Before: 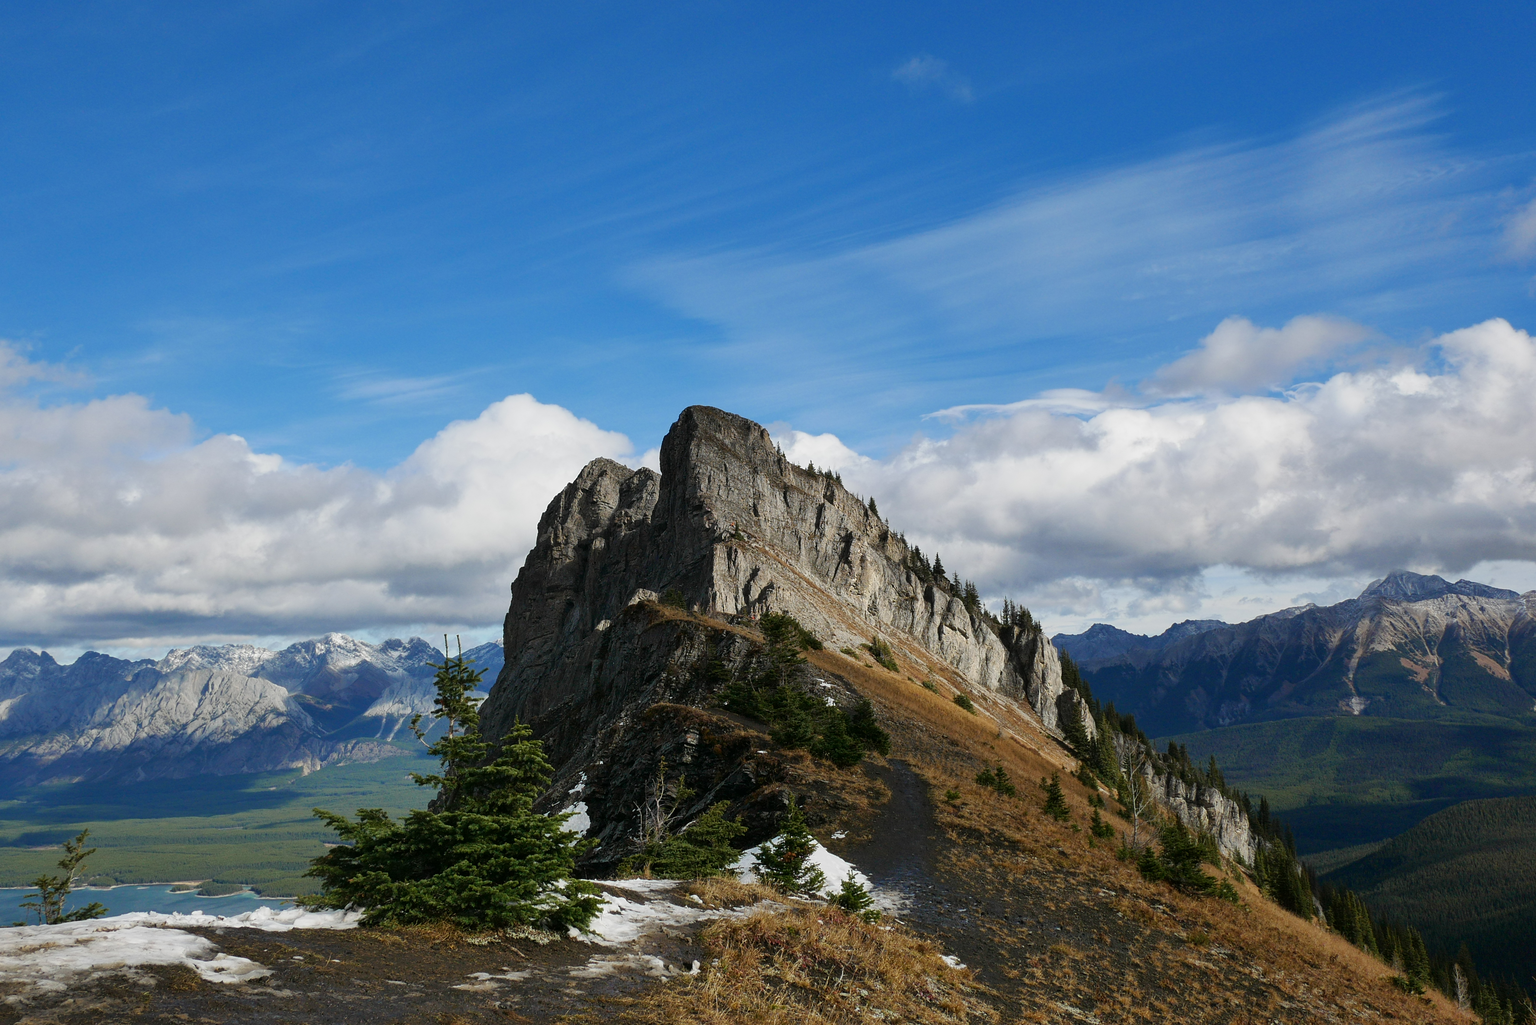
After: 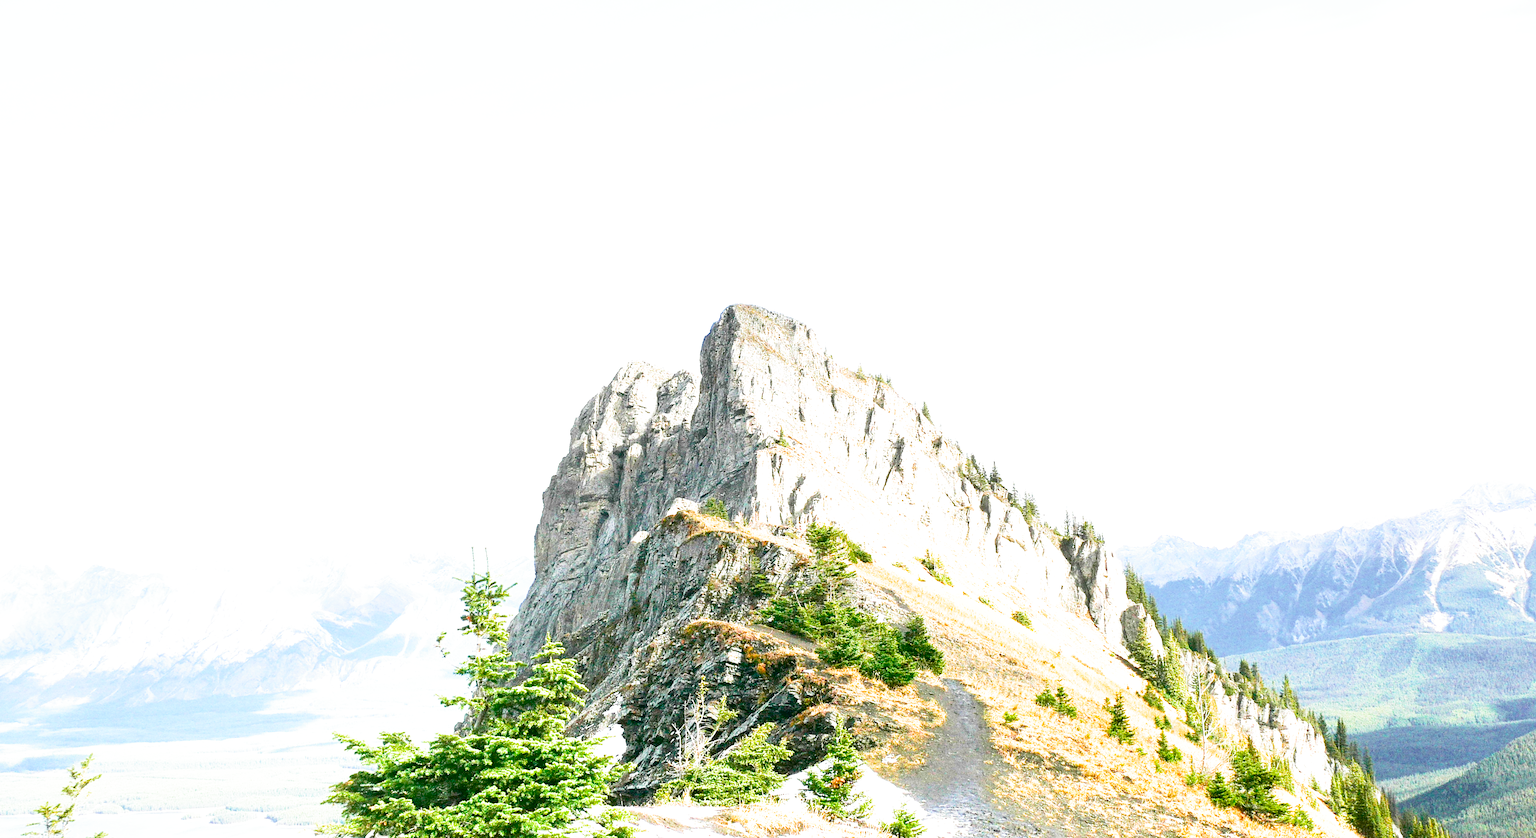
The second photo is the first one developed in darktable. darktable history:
color zones: curves: ch1 [(0.25, 0.61) (0.75, 0.248)]
white balance: emerald 1
contrast brightness saturation: contrast 0.2, brightness 0.16, saturation 0.22
filmic rgb: middle gray luminance 9.23%, black relative exposure -10.55 EV, white relative exposure 3.45 EV, threshold 6 EV, target black luminance 0%, hardness 5.98, latitude 59.69%, contrast 1.087, highlights saturation mix 5%, shadows ↔ highlights balance 29.23%, add noise in highlights 0, preserve chrominance no, color science v3 (2019), use custom middle-gray values true, iterations of high-quality reconstruction 0, contrast in highlights soft, enable highlight reconstruction true
exposure: exposure 3 EV, compensate highlight preservation false
crop and rotate: angle 0.03°, top 11.643%, right 5.651%, bottom 11.189%
